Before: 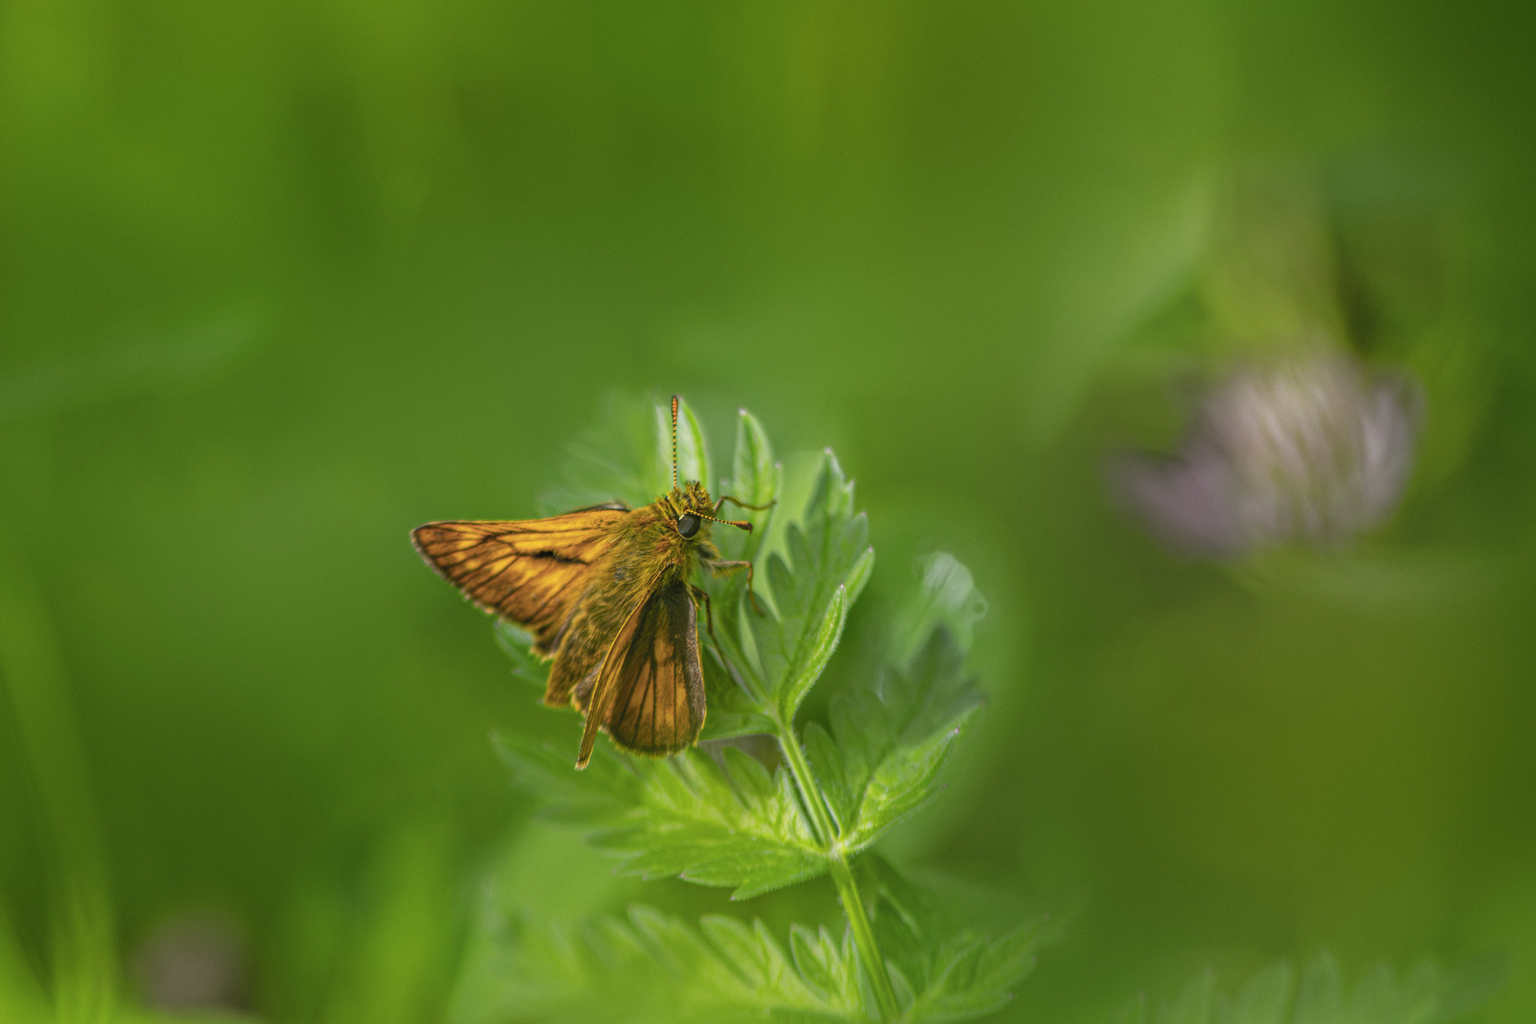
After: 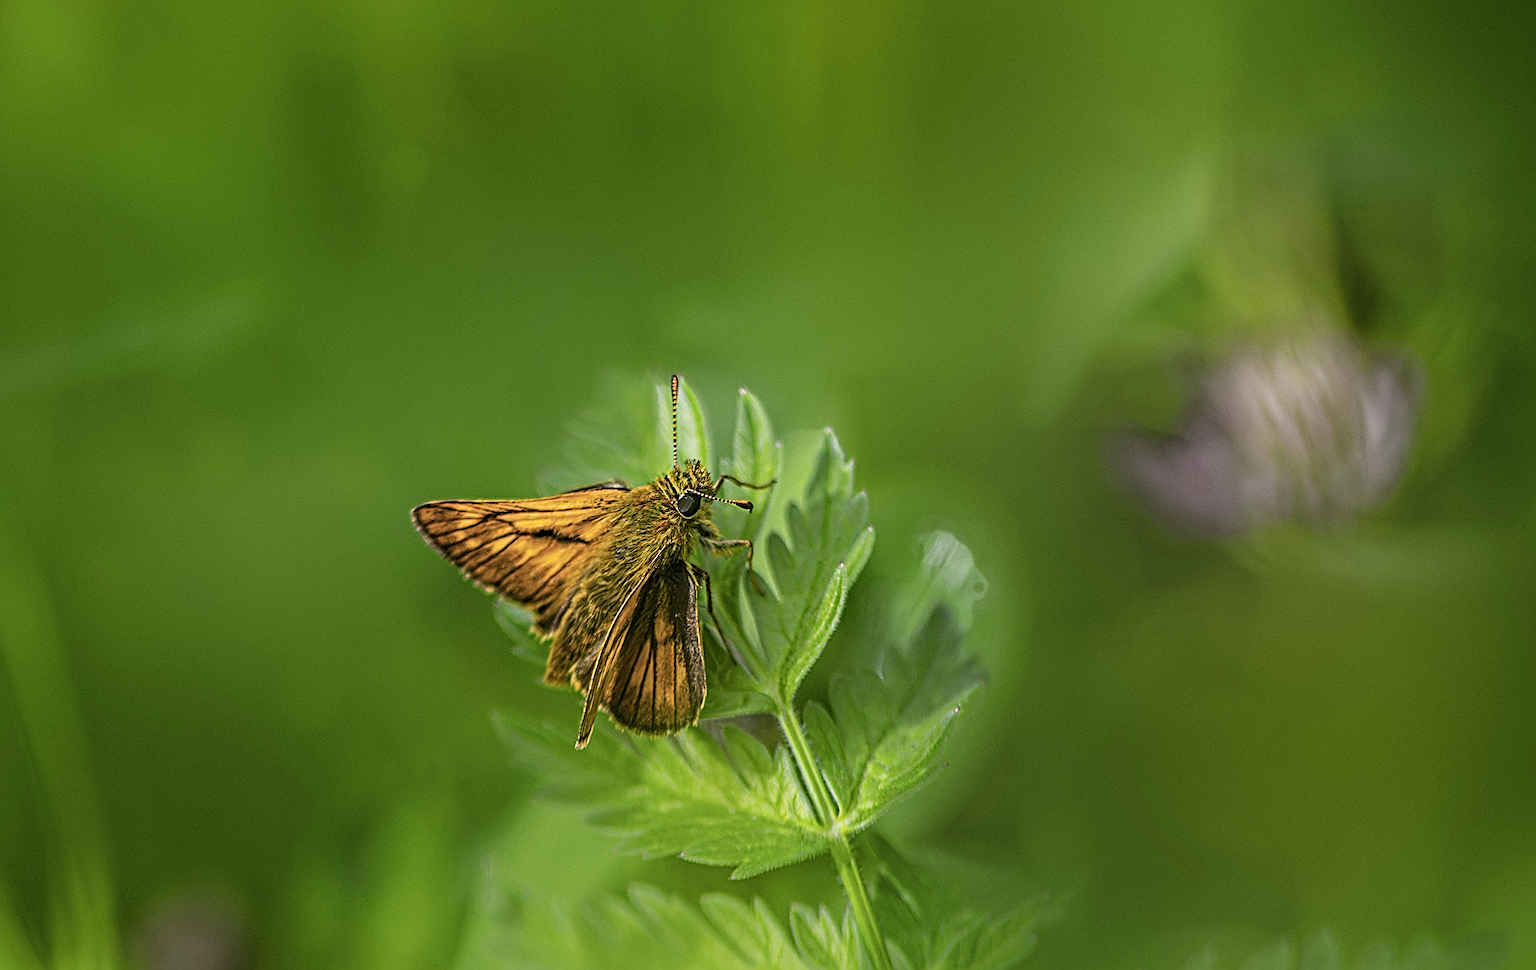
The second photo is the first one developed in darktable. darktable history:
crop and rotate: top 2.06%, bottom 3.081%
sharpen: amount 1.987
filmic rgb: black relative exposure -8.11 EV, white relative exposure 3.01 EV, hardness 5.37, contrast 1.254
